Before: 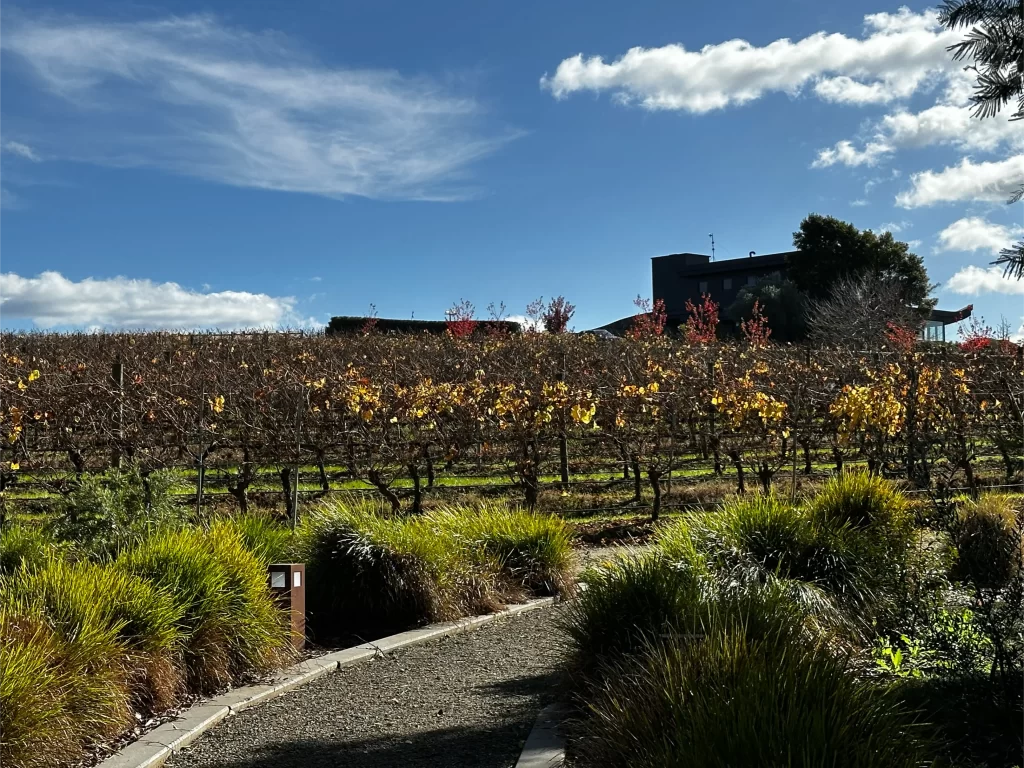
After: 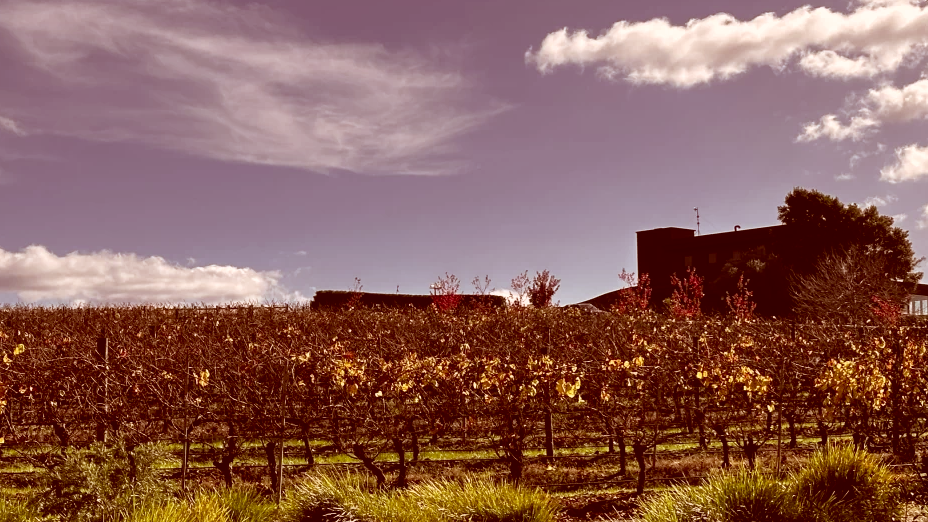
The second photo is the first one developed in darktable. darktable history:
color correction: highlights a* 9.03, highlights b* 8.71, shadows a* 40, shadows b* 40, saturation 0.8
crop: left 1.509%, top 3.452%, right 7.696%, bottom 28.452%
